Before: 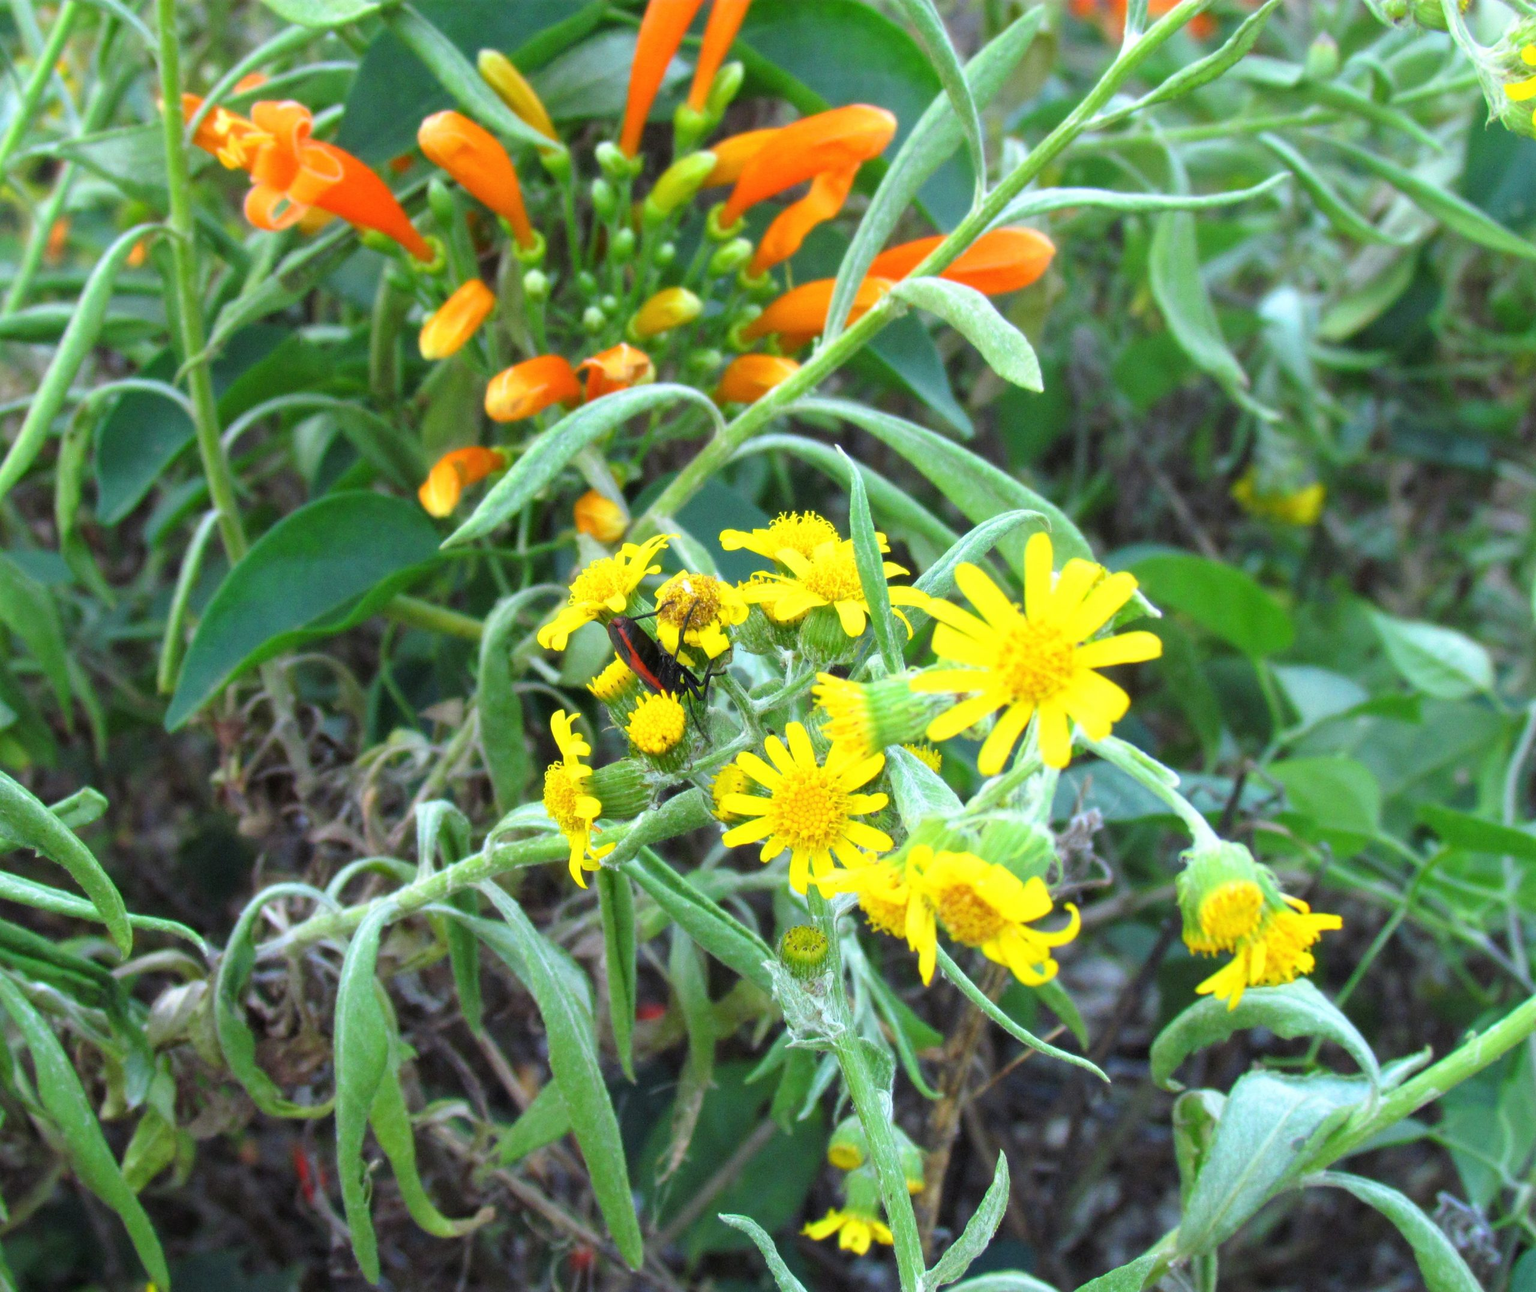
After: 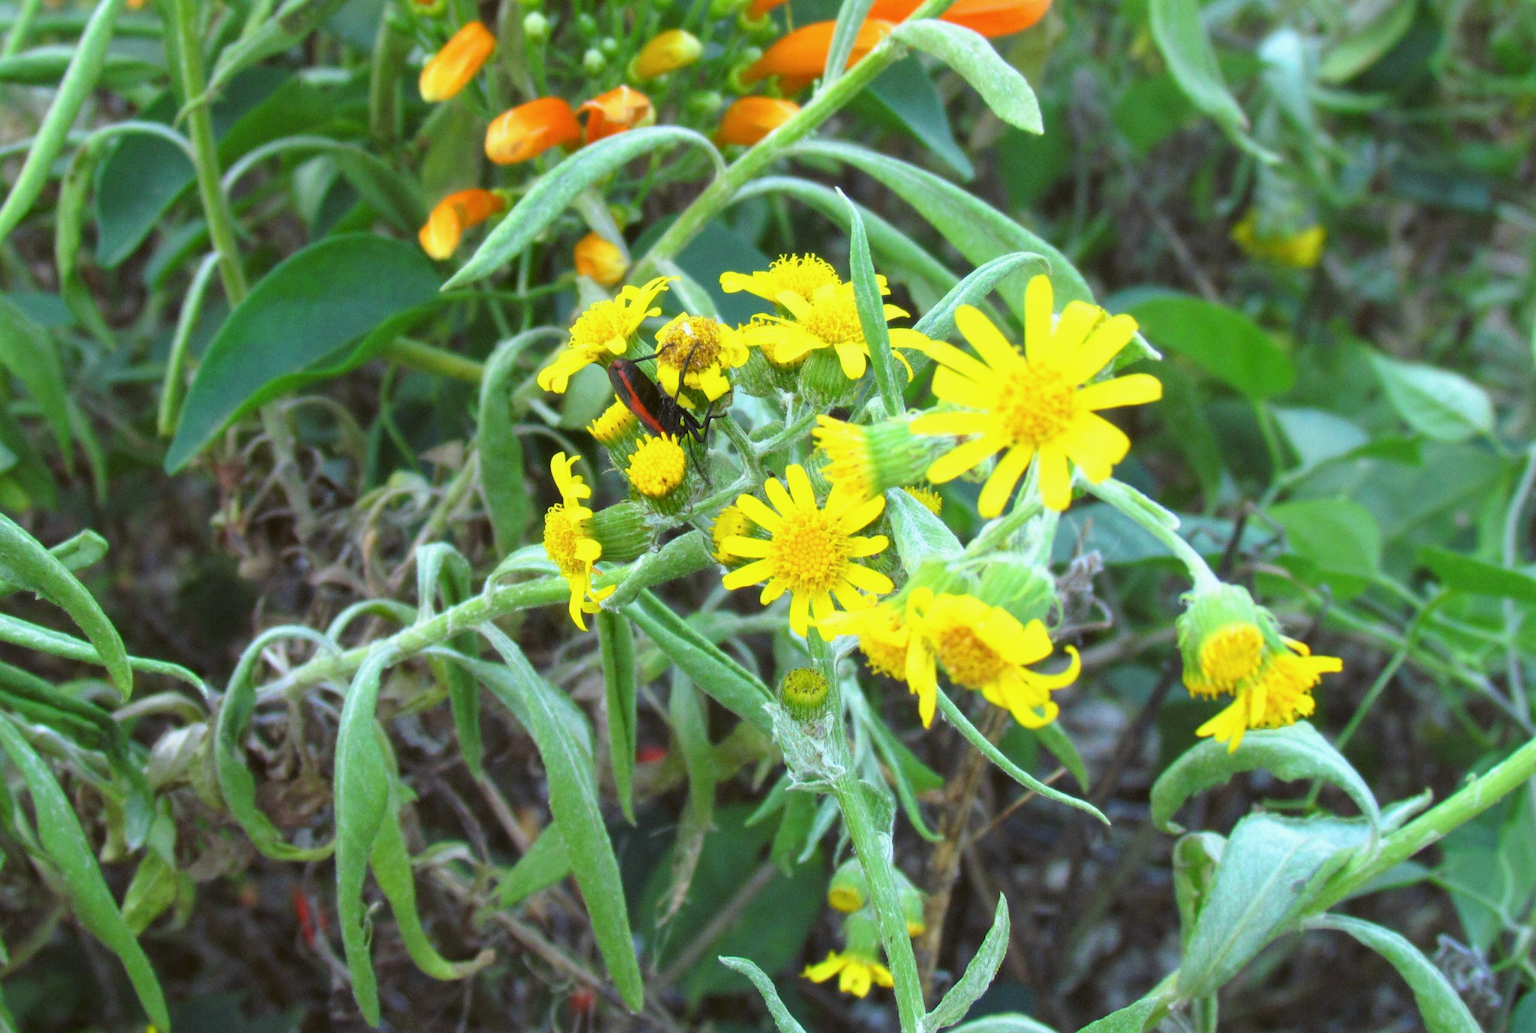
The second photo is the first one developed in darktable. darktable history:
color balance: lift [1.004, 1.002, 1.002, 0.998], gamma [1, 1.007, 1.002, 0.993], gain [1, 0.977, 1.013, 1.023], contrast -3.64%
crop and rotate: top 19.998%
